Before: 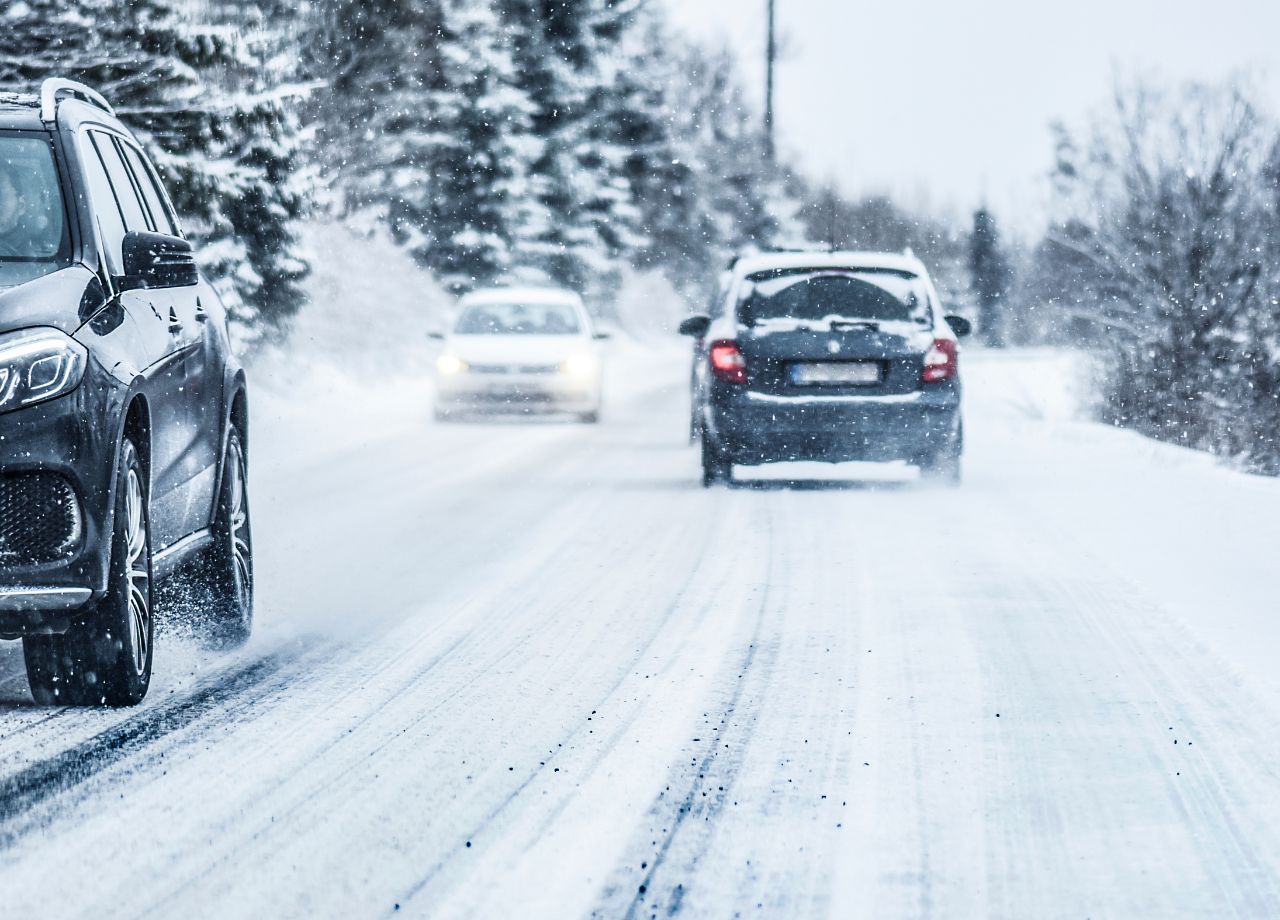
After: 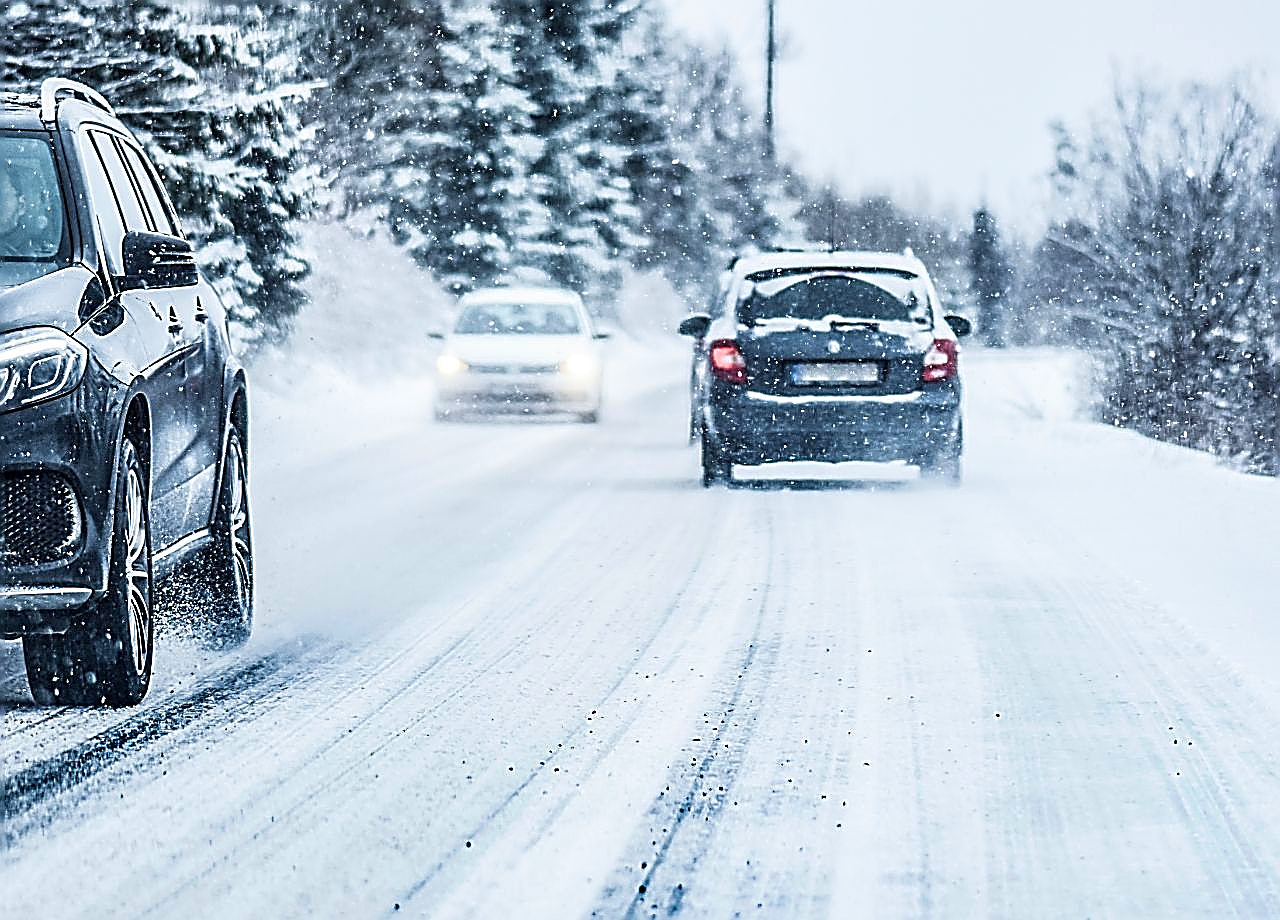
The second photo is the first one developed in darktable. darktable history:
velvia: on, module defaults
sharpen: amount 1.988
